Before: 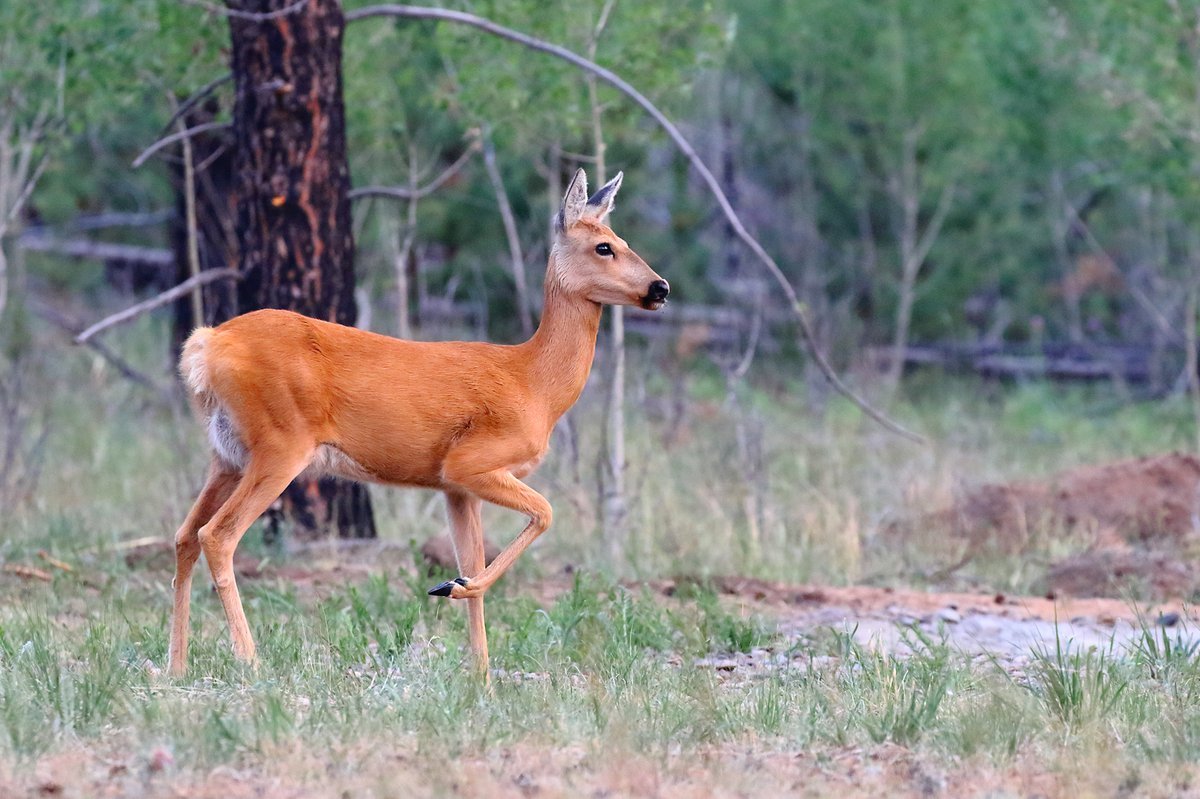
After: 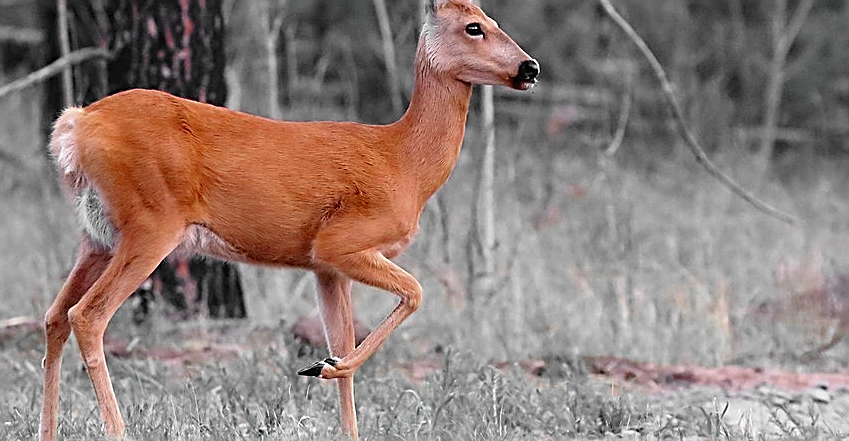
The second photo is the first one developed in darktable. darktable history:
contrast brightness saturation: saturation -0.051
color zones: curves: ch0 [(0, 0.497) (0.096, 0.361) (0.221, 0.538) (0.429, 0.5) (0.571, 0.5) (0.714, 0.5) (0.857, 0.5) (1, 0.497)]; ch1 [(0, 0.5) (0.143, 0.5) (0.257, -0.002) (0.429, 0.04) (0.571, -0.001) (0.714, -0.015) (0.857, 0.024) (1, 0.5)]
sharpen: amount 0.987
crop: left 10.897%, top 27.613%, right 18.285%, bottom 17.154%
